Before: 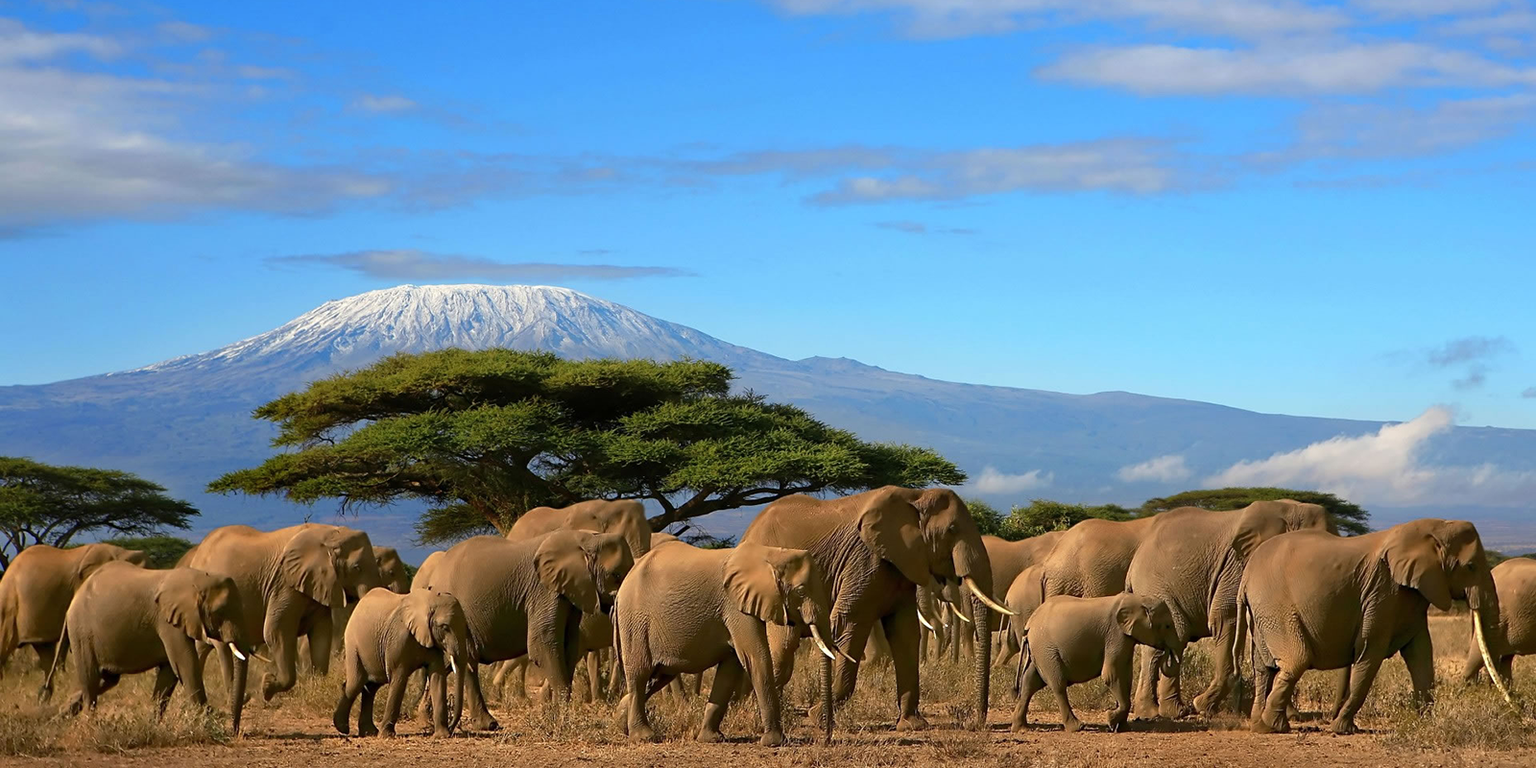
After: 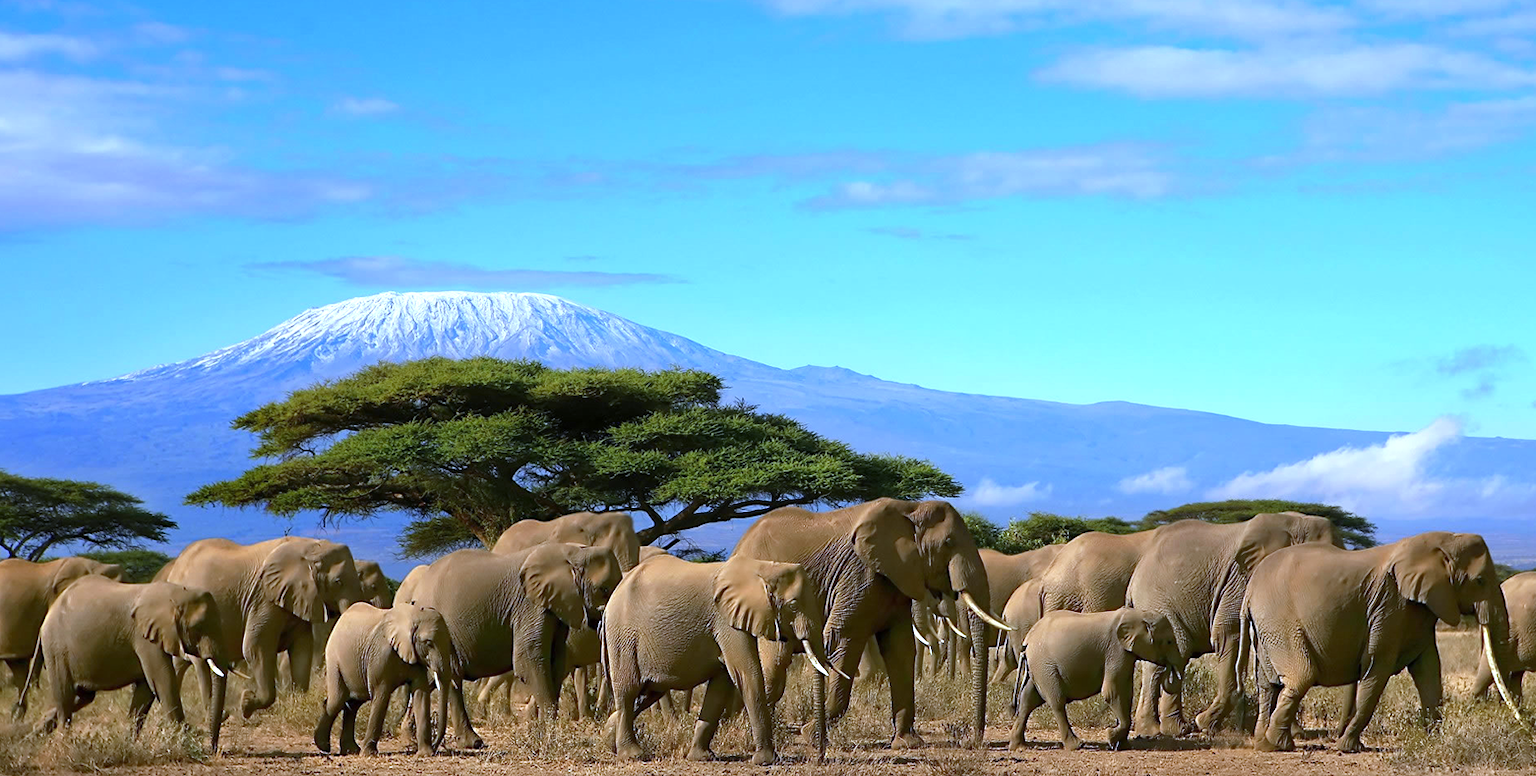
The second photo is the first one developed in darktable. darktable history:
exposure: exposure 0.493 EV, compensate highlight preservation false
crop and rotate: left 1.774%, right 0.633%, bottom 1.28%
white balance: red 0.871, blue 1.249
